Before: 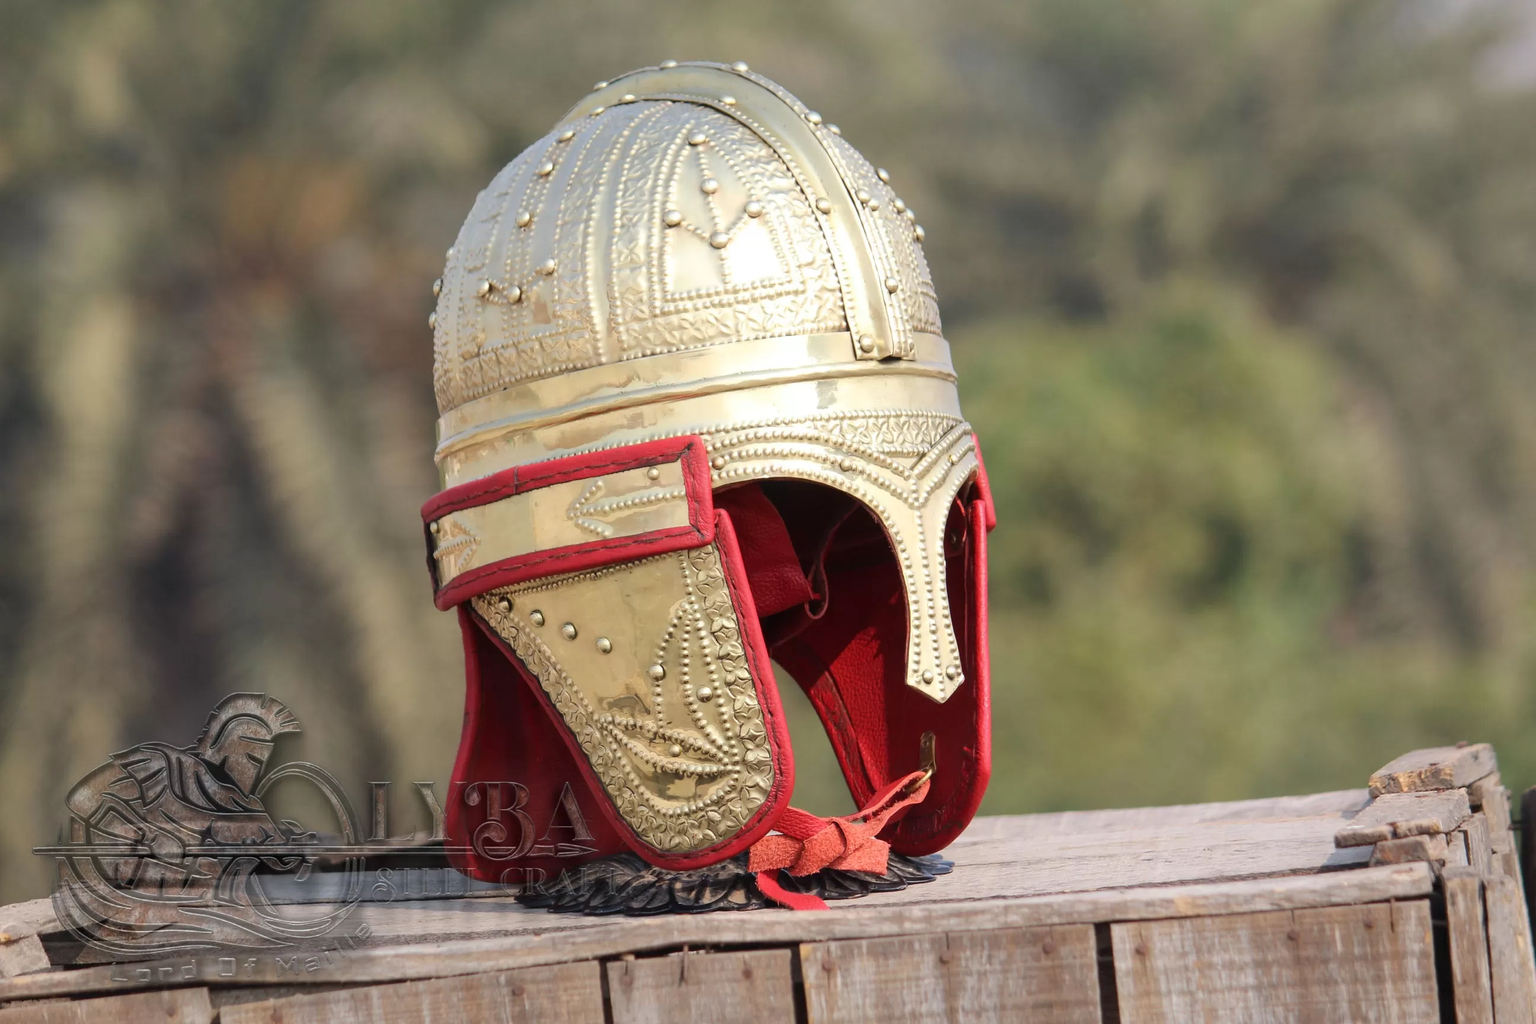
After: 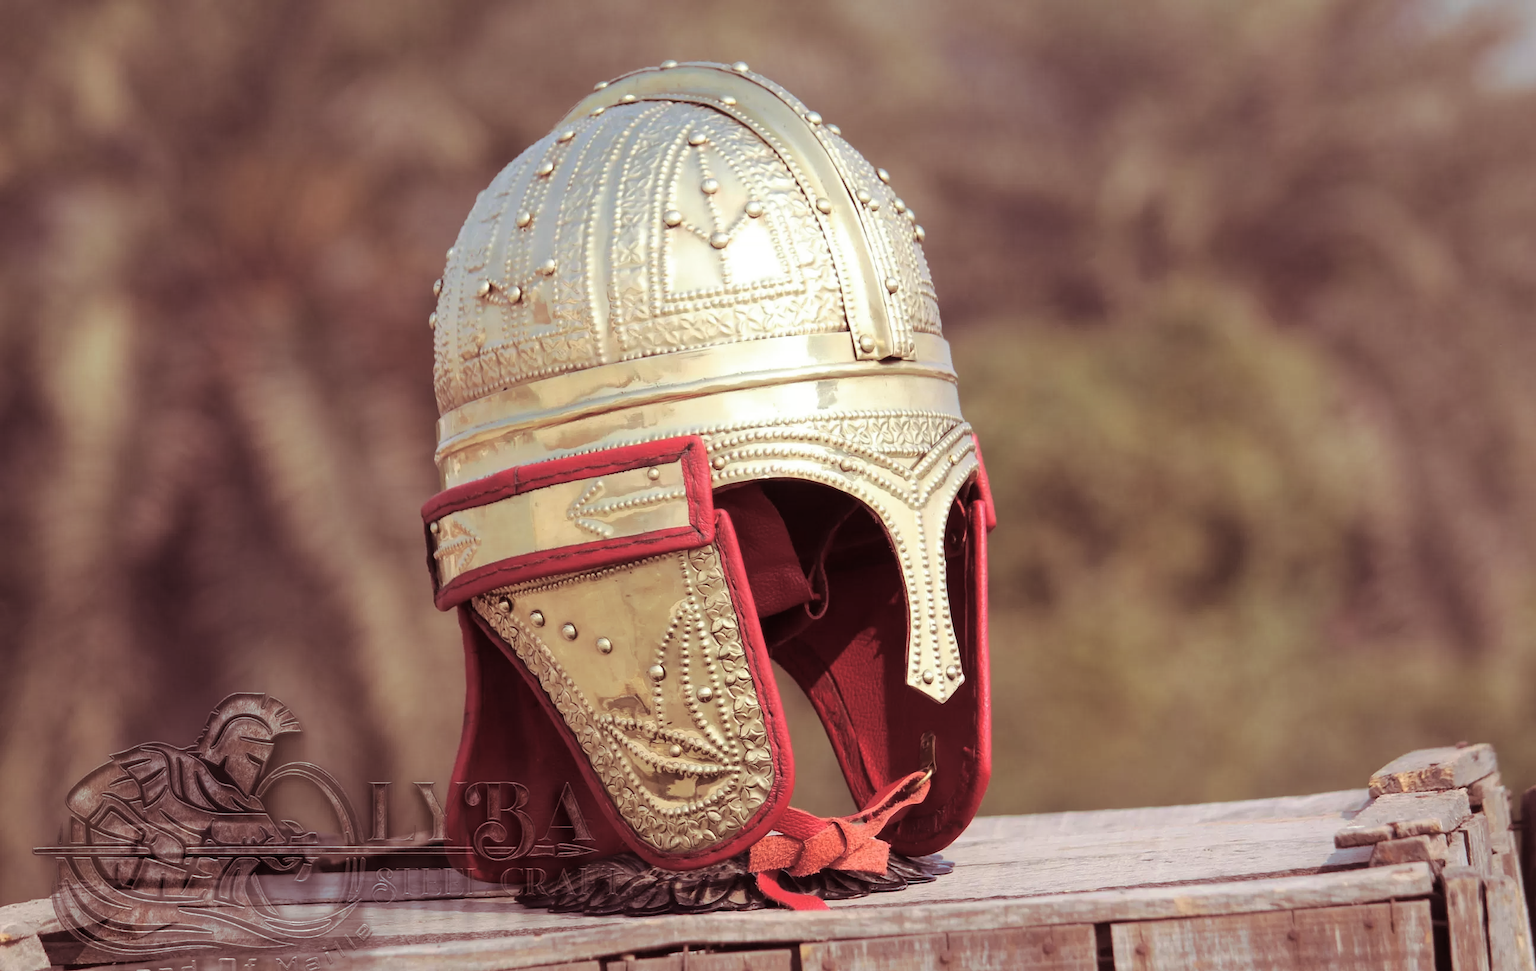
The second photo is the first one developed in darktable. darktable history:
crop and rotate: top 0%, bottom 5.097%
split-toning: on, module defaults
